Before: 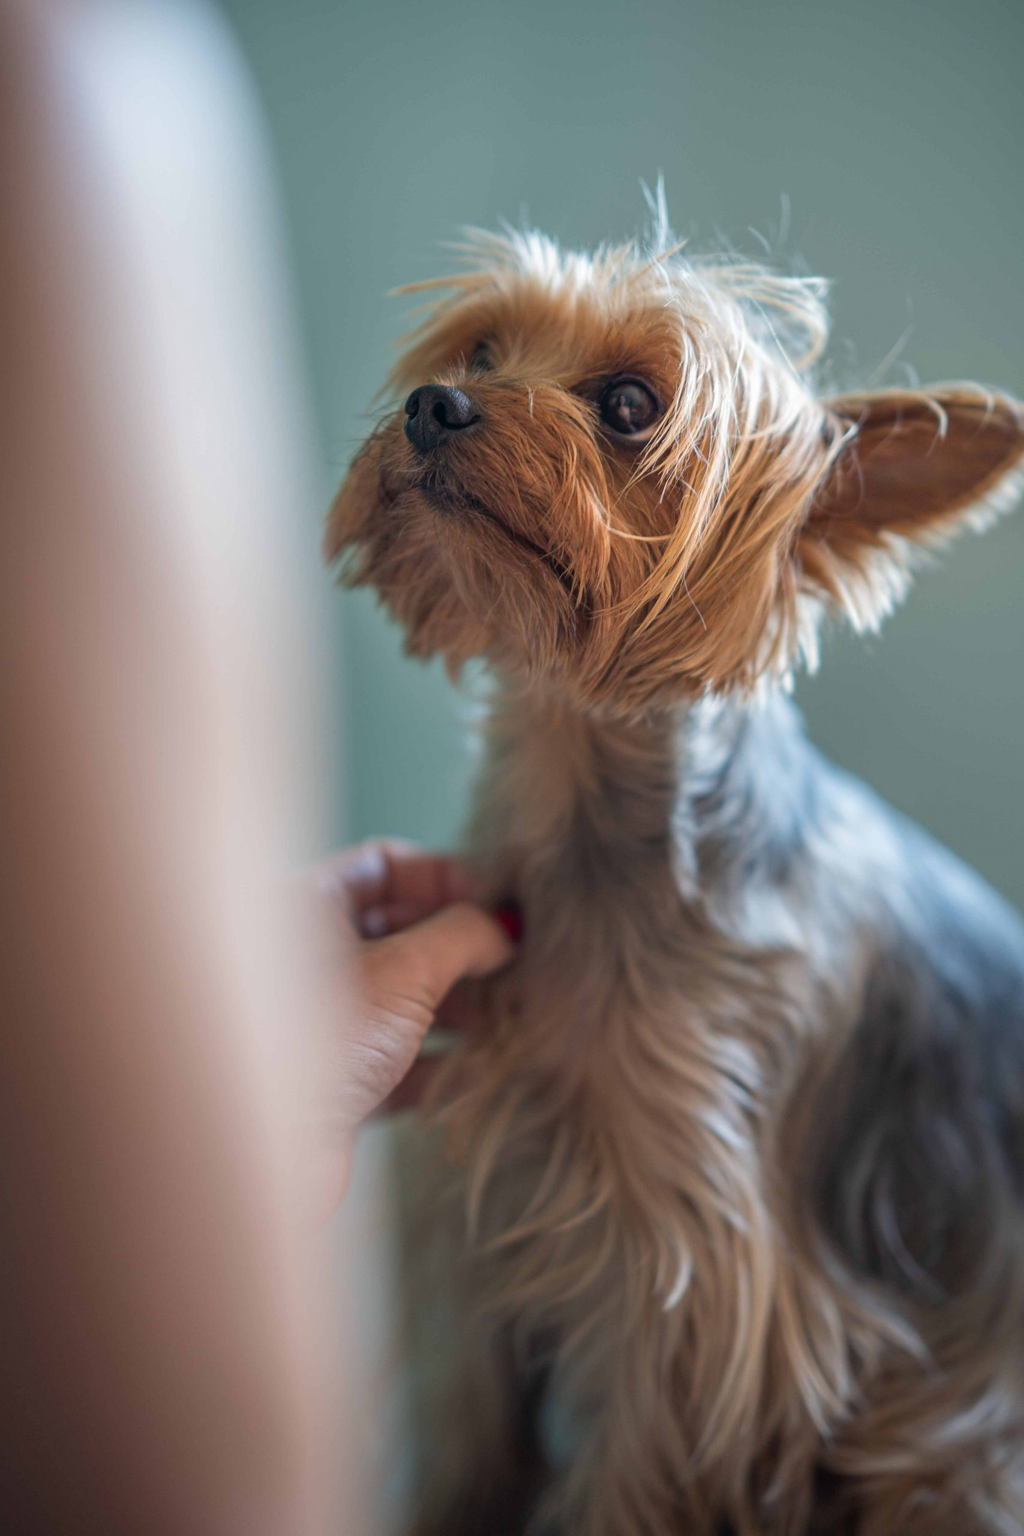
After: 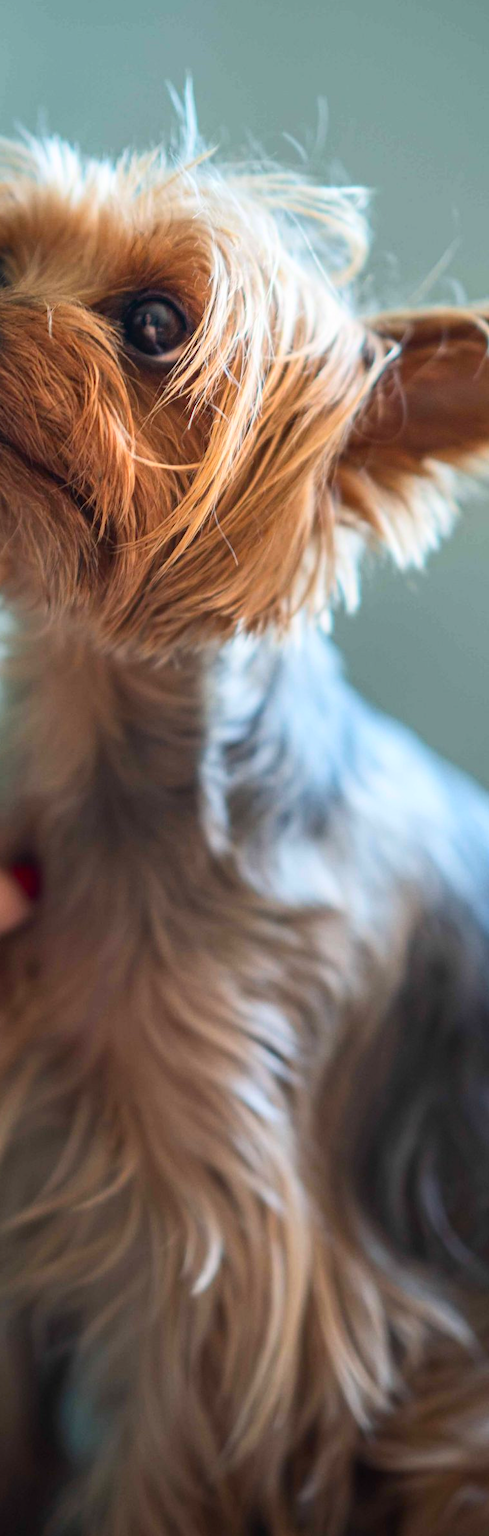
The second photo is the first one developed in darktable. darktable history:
crop: left 47.361%, top 6.721%, right 8.074%
contrast brightness saturation: contrast 0.23, brightness 0.101, saturation 0.294
